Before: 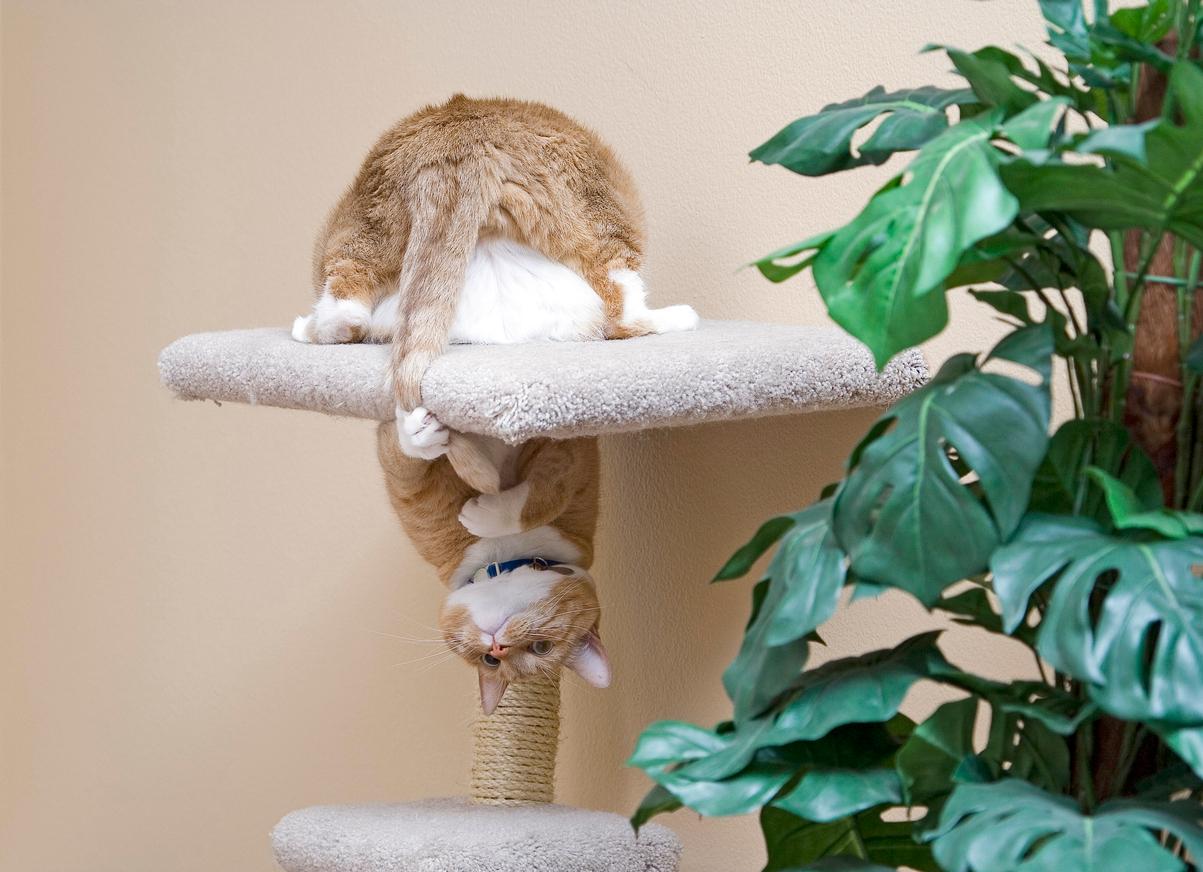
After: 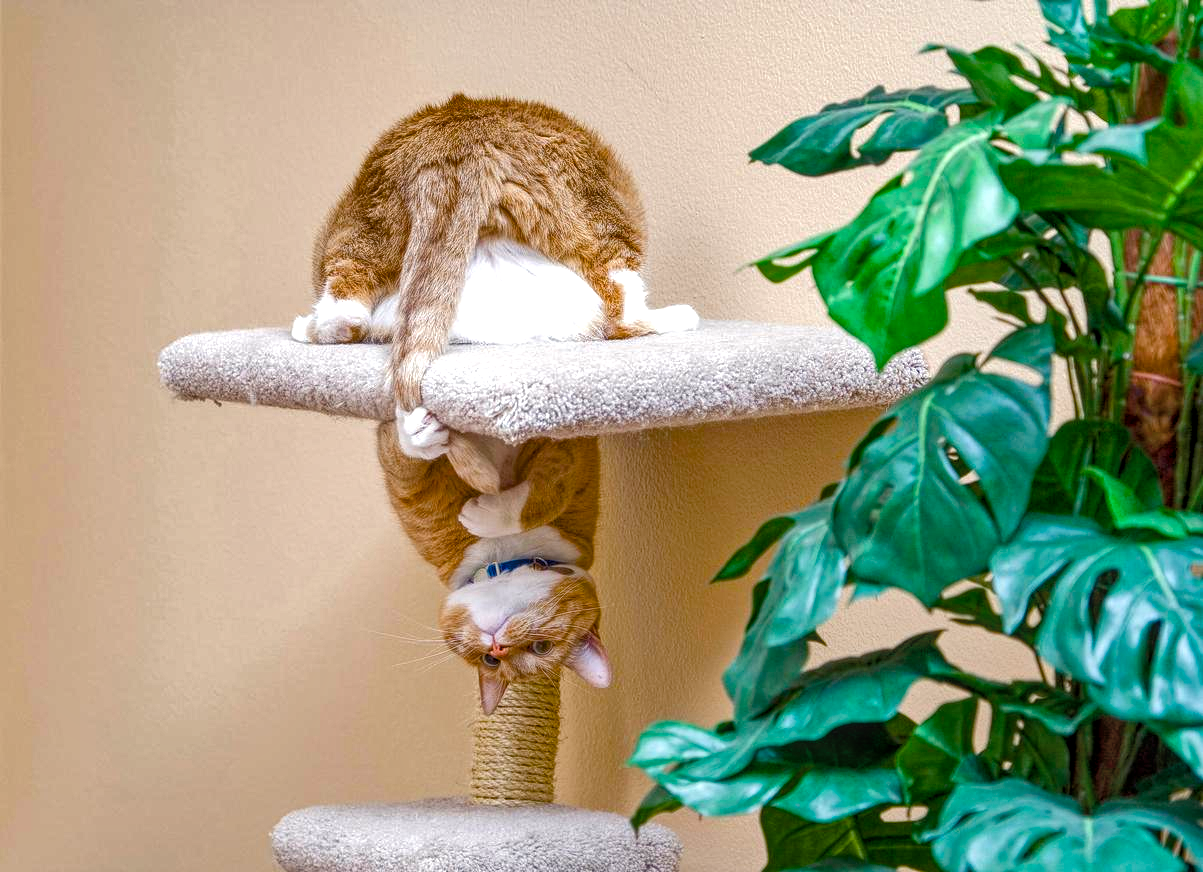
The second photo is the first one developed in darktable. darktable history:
shadows and highlights: soften with gaussian
exposure: exposure 0.201 EV, compensate highlight preservation false
local contrast: highlights 75%, shadows 55%, detail 177%, midtone range 0.214
color balance rgb: shadows lift › chroma 2.002%, shadows lift › hue 248.26°, linear chroma grading › global chroma 15.35%, perceptual saturation grading › global saturation 34.832%, perceptual saturation grading › highlights -29.807%, perceptual saturation grading › shadows 34.803%, global vibrance 20%
